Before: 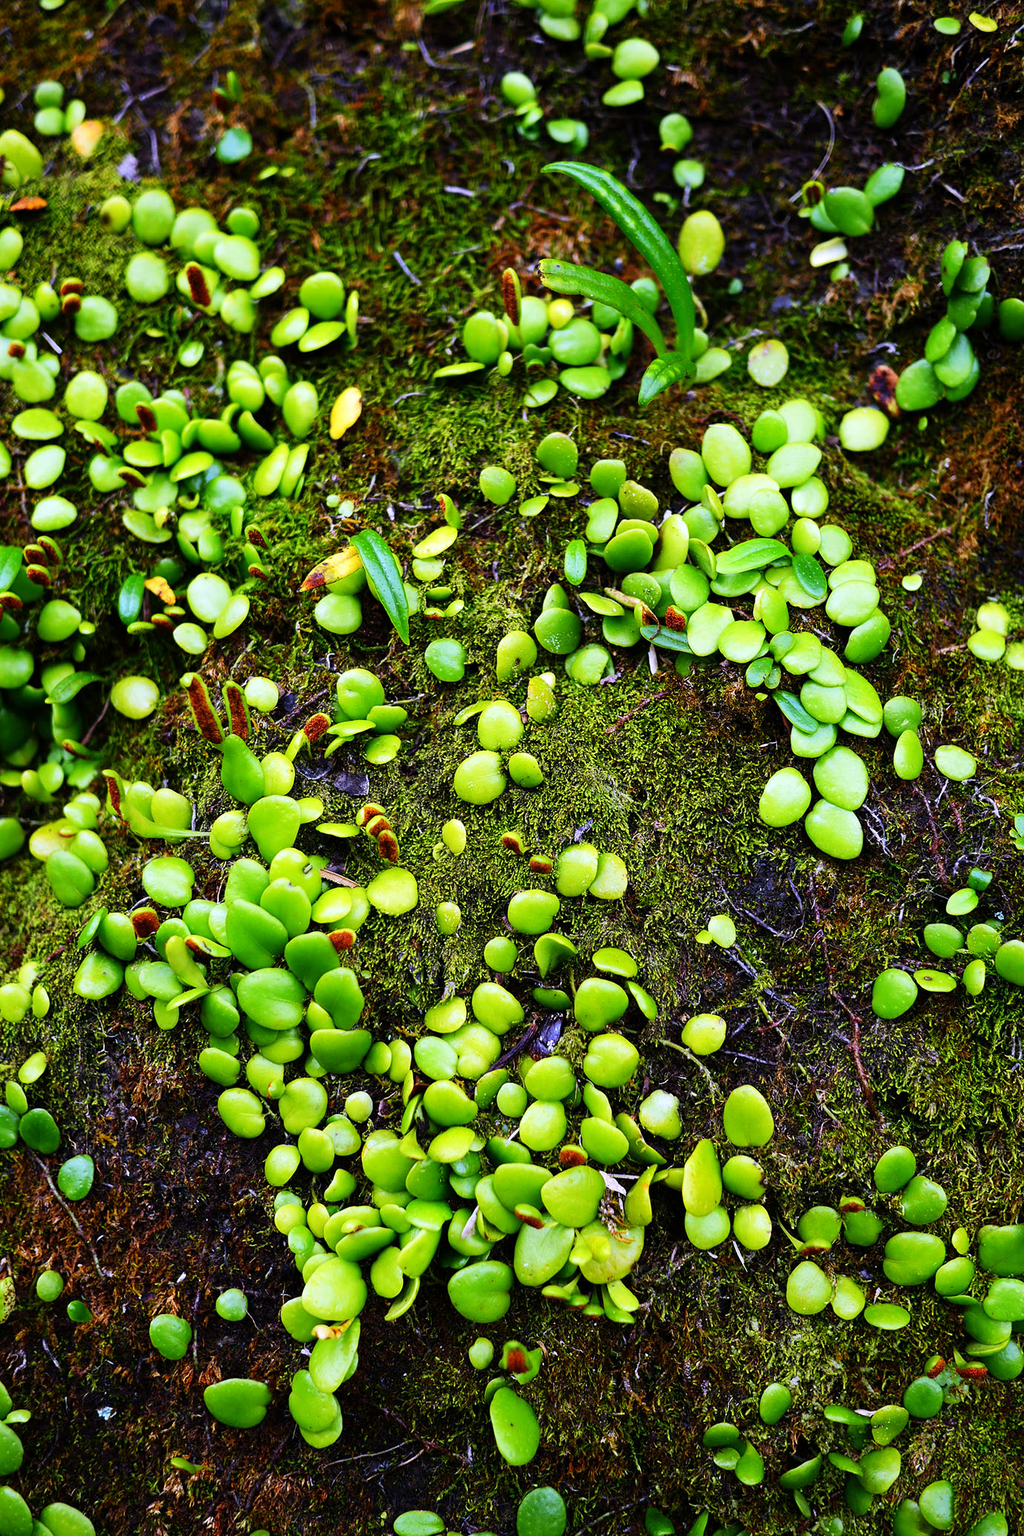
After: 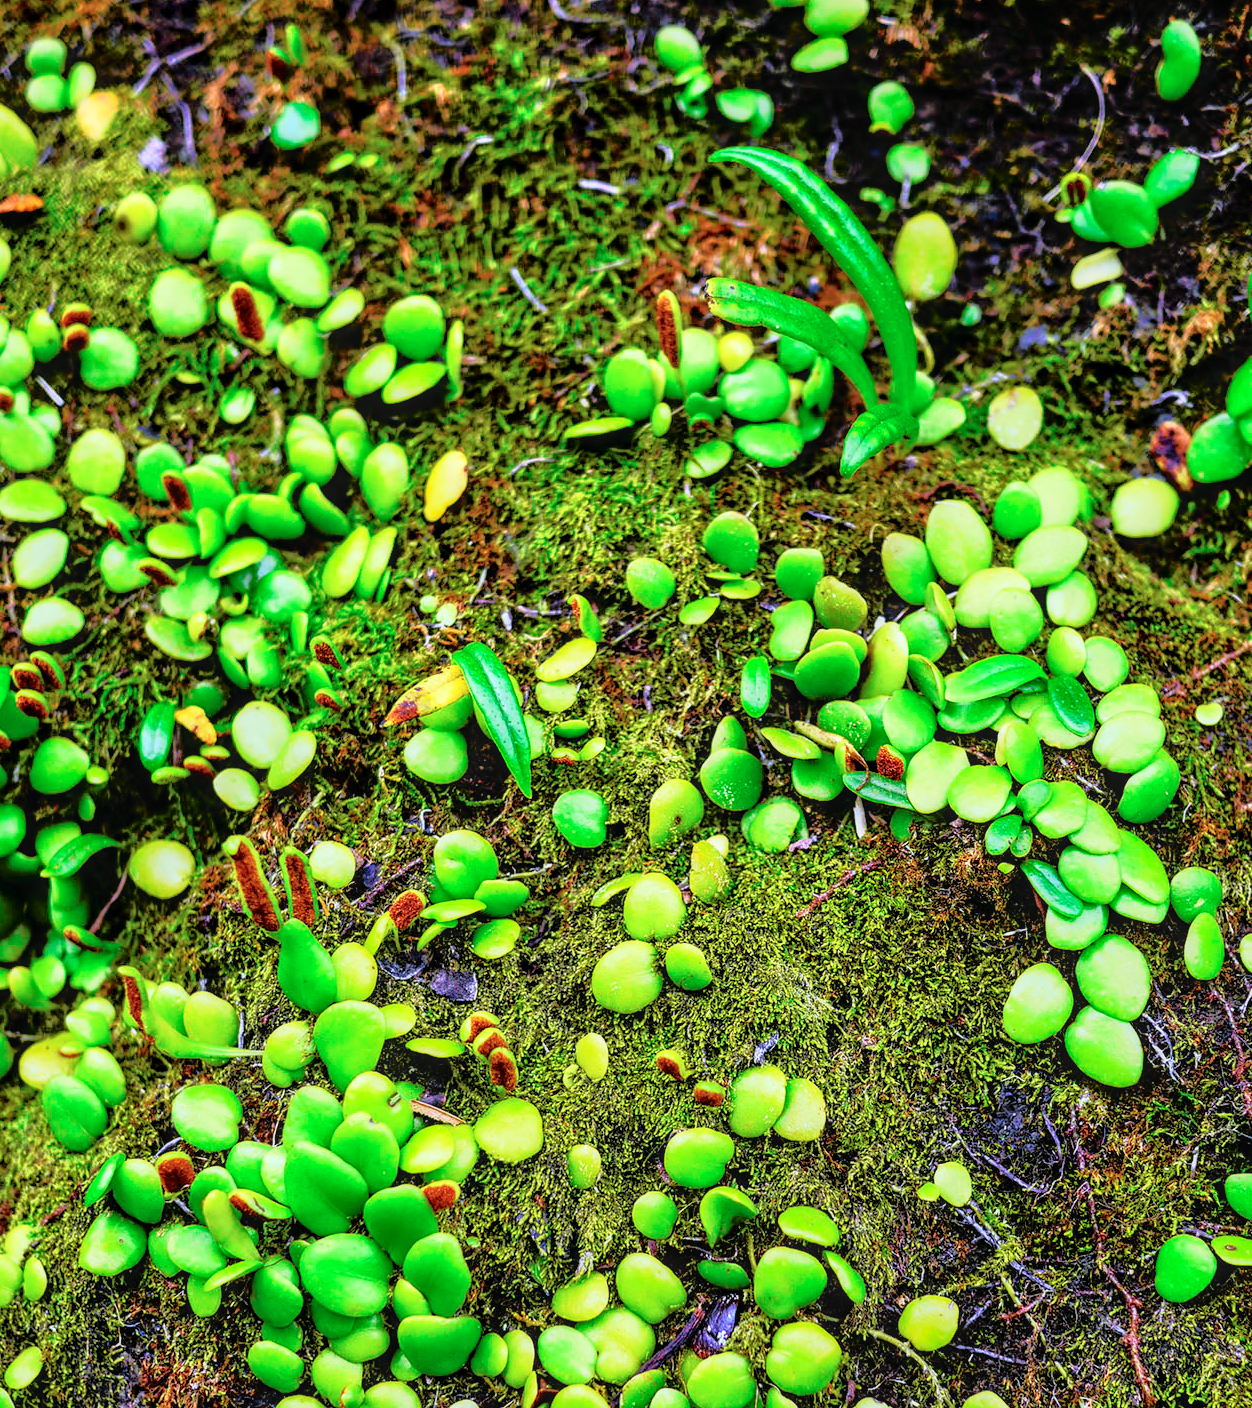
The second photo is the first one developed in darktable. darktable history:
exposure: exposure -0.066 EV, compensate exposure bias true, compensate highlight preservation false
local contrast: detail 130%
crop: left 1.521%, top 3.446%, right 7.73%, bottom 28.512%
color correction: highlights a* -5.65, highlights b* 10.66
tone curve: curves: ch0 [(0, 0.009) (0.105, 0.08) (0.195, 0.18) (0.283, 0.316) (0.384, 0.434) (0.485, 0.531) (0.638, 0.69) (0.81, 0.872) (1, 0.977)]; ch1 [(0, 0) (0.161, 0.092) (0.35, 0.33) (0.379, 0.401) (0.456, 0.469) (0.502, 0.5) (0.525, 0.514) (0.586, 0.604) (0.642, 0.645) (0.858, 0.817) (1, 0.942)]; ch2 [(0, 0) (0.371, 0.362) (0.437, 0.437) (0.48, 0.49) (0.53, 0.515) (0.56, 0.571) (0.622, 0.606) (0.881, 0.795) (1, 0.929)], color space Lab, independent channels, preserve colors none
tone equalizer: -7 EV 0.155 EV, -6 EV 0.566 EV, -5 EV 1.16 EV, -4 EV 1.36 EV, -3 EV 1.12 EV, -2 EV 0.6 EV, -1 EV 0.152 EV
contrast brightness saturation: contrast 0.045, saturation 0.163
